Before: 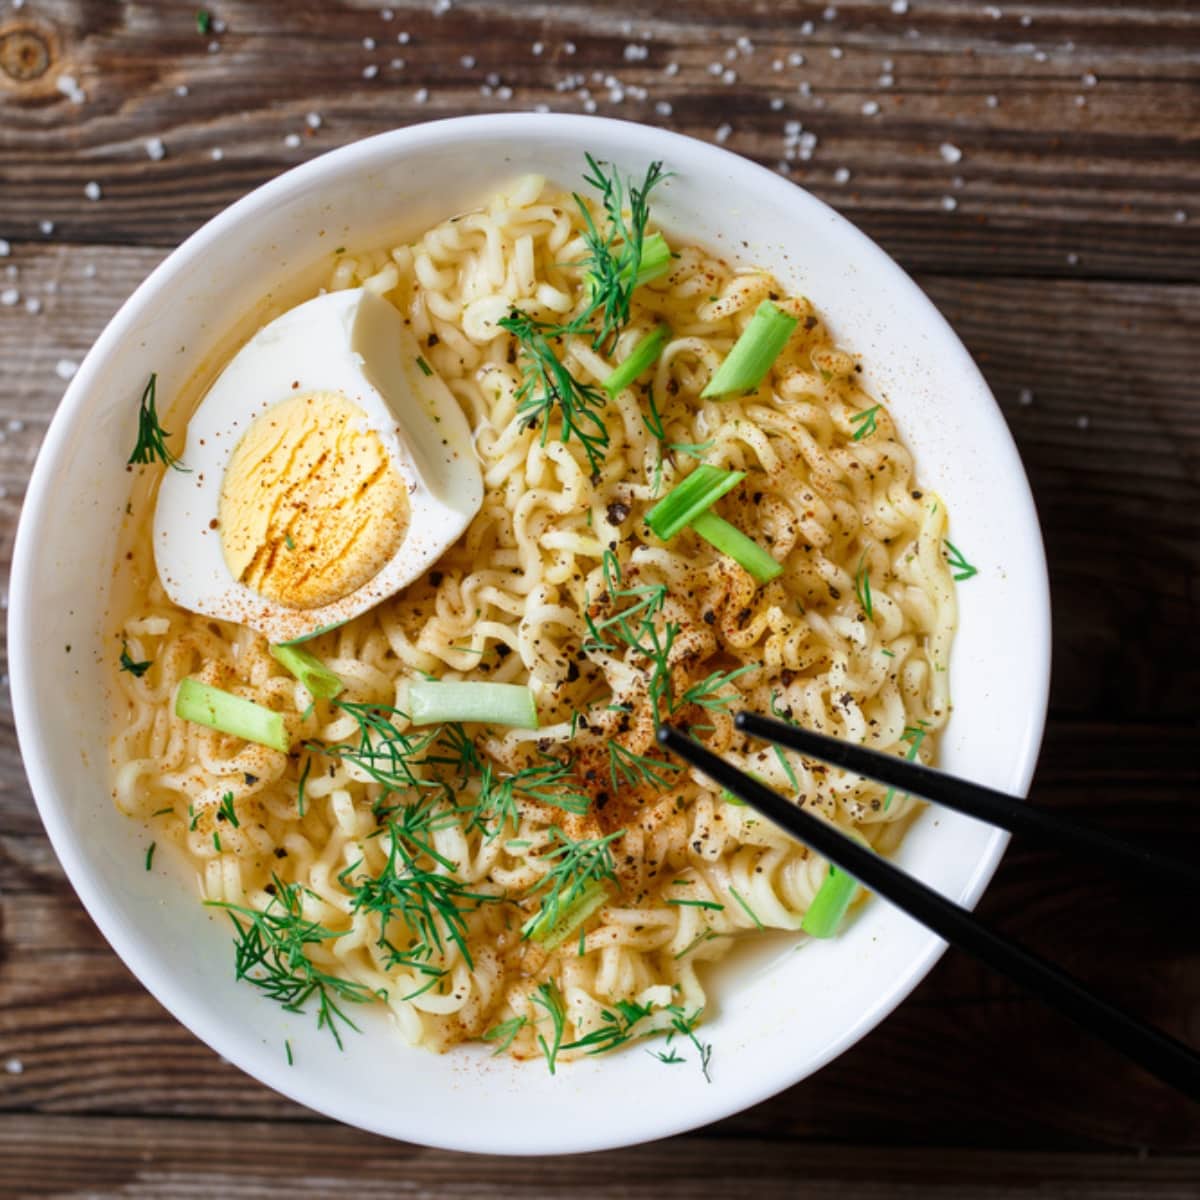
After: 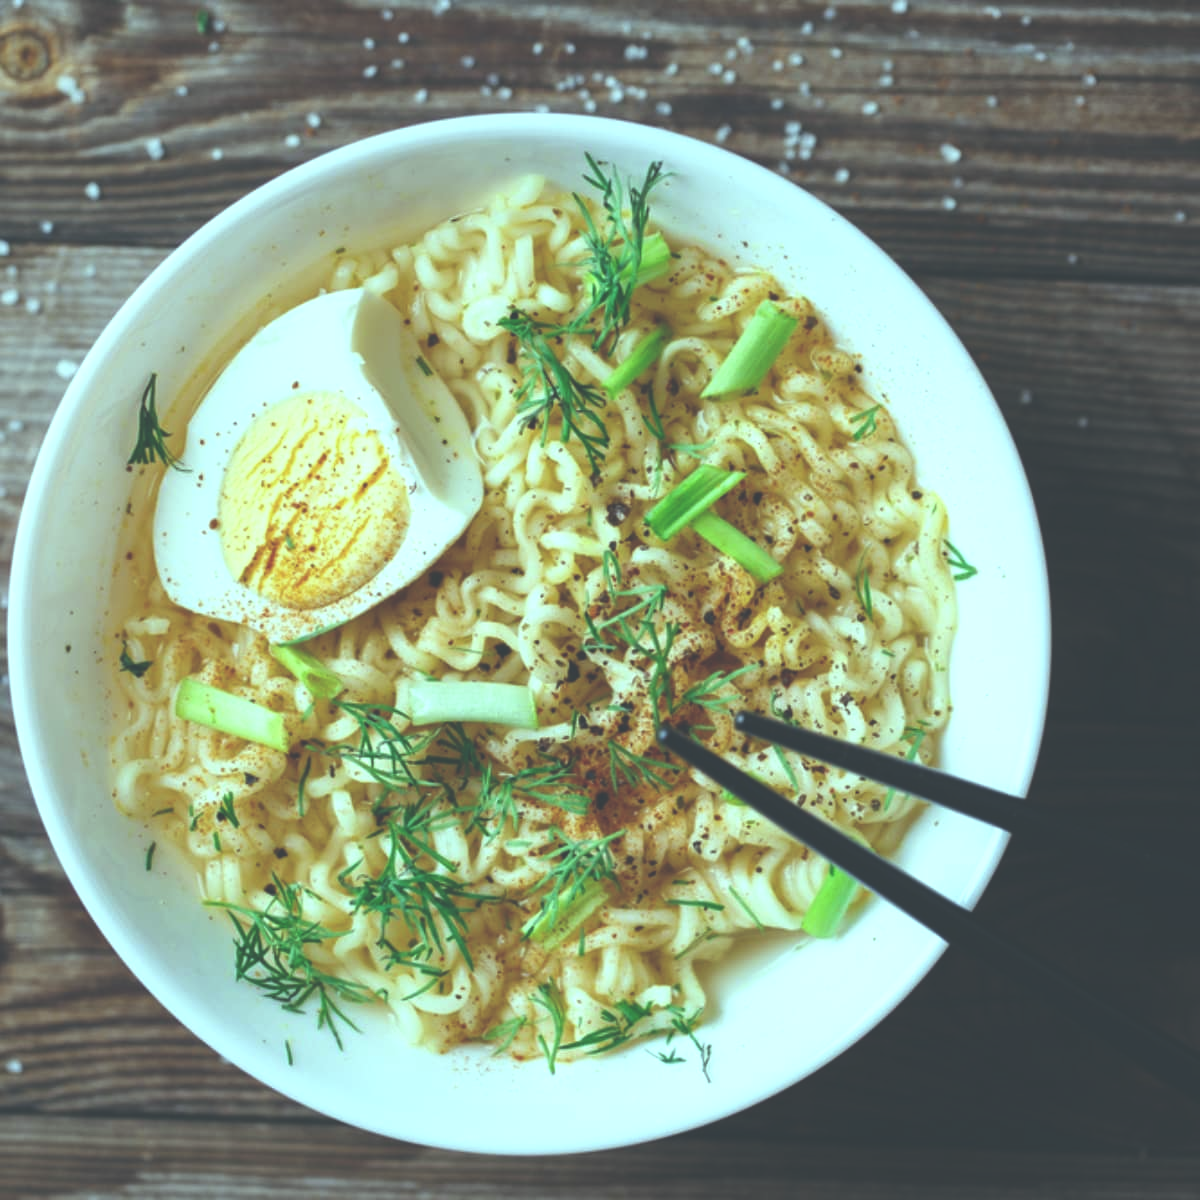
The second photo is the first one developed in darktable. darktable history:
exposure: black level correction -0.041, exposure 0.064 EV, compensate highlight preservation false
color balance: mode lift, gamma, gain (sRGB), lift [0.997, 0.979, 1.021, 1.011], gamma [1, 1.084, 0.916, 0.998], gain [1, 0.87, 1.13, 1.101], contrast 4.55%, contrast fulcrum 38.24%, output saturation 104.09%
